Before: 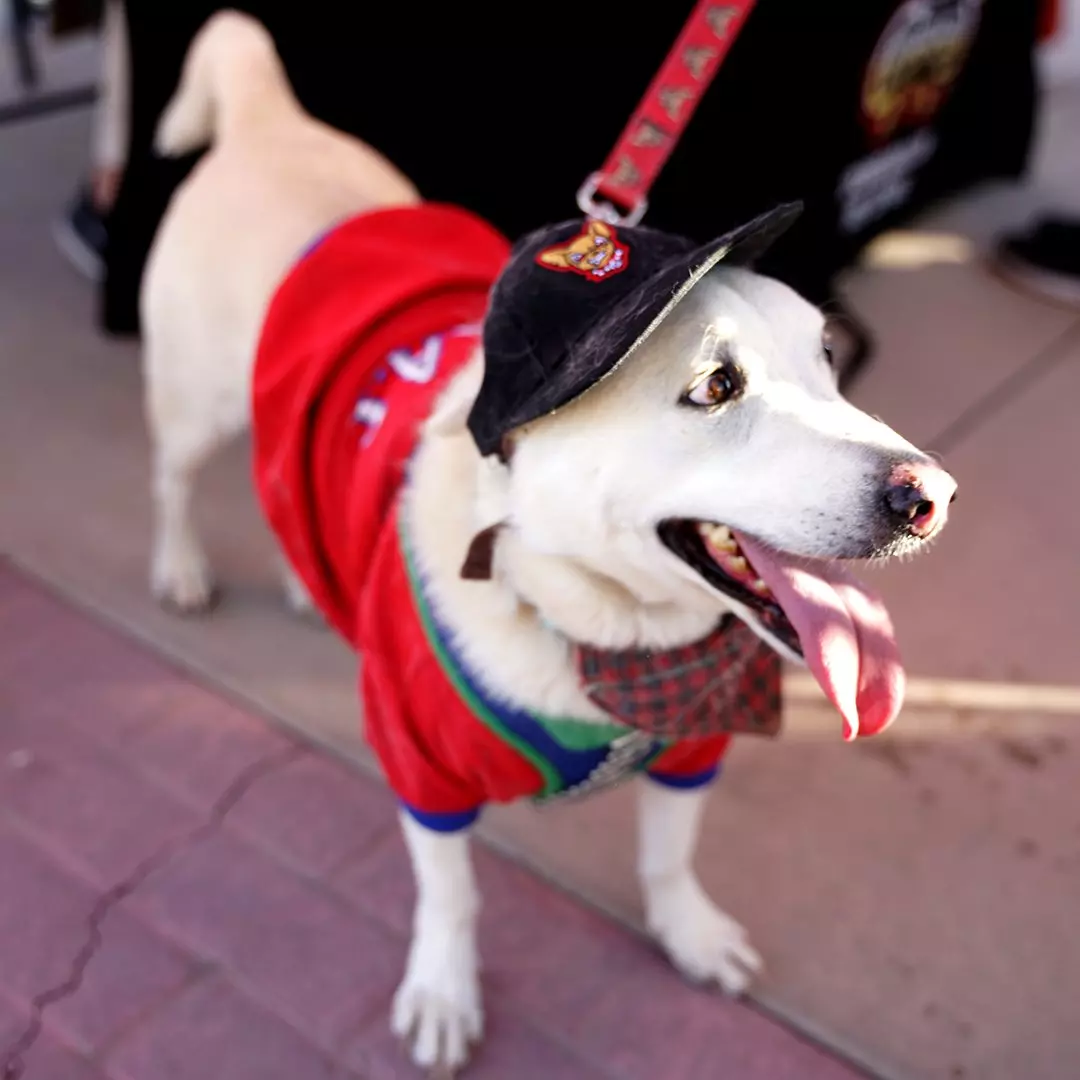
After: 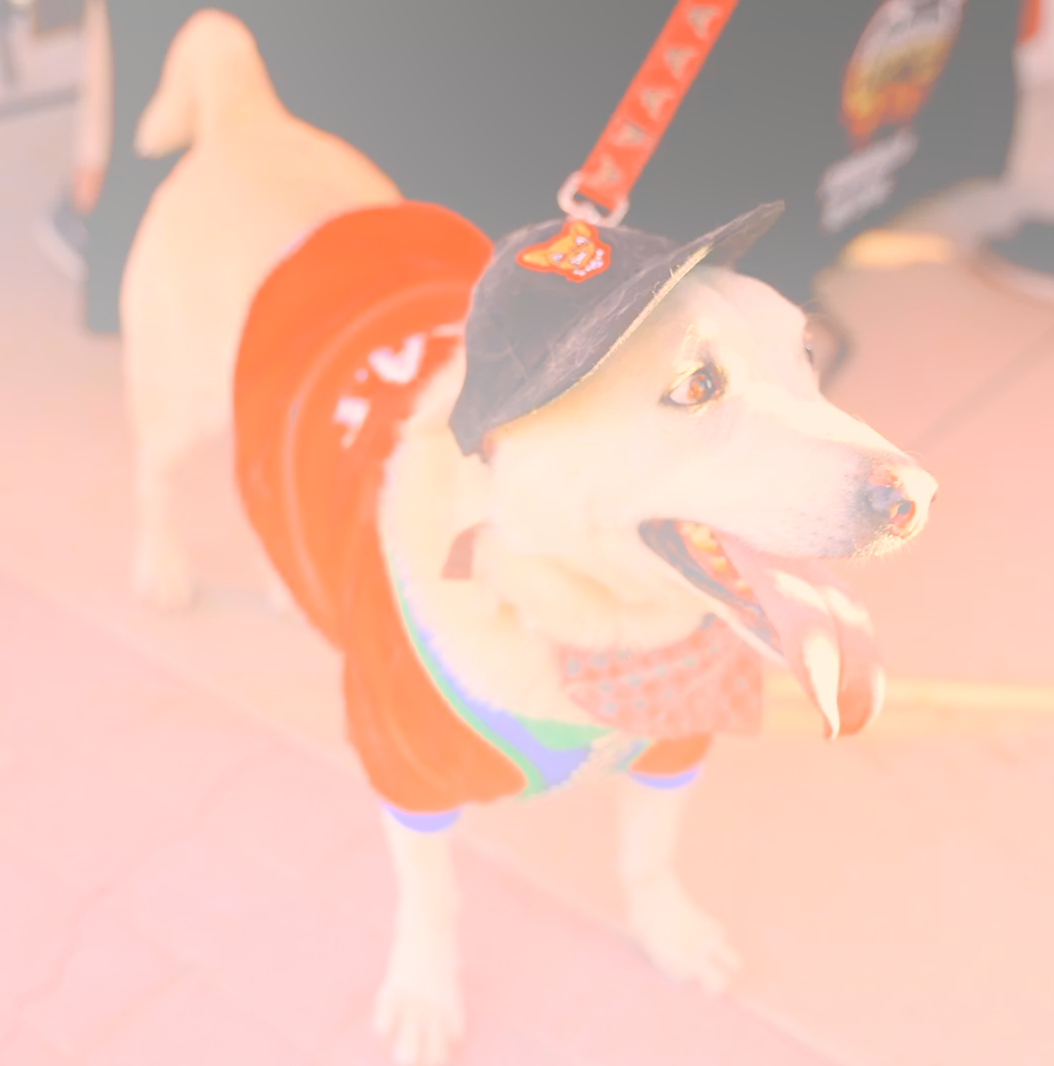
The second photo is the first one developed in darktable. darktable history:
crop and rotate: left 1.774%, right 0.633%, bottom 1.28%
bloom: size 70%, threshold 25%, strength 70%
color zones: curves: ch0 [(0, 0.5) (0.125, 0.4) (0.25, 0.5) (0.375, 0.4) (0.5, 0.4) (0.625, 0.35) (0.75, 0.35) (0.875, 0.5)]; ch1 [(0, 0.35) (0.125, 0.45) (0.25, 0.35) (0.375, 0.35) (0.5, 0.35) (0.625, 0.35) (0.75, 0.45) (0.875, 0.35)]; ch2 [(0, 0.6) (0.125, 0.5) (0.25, 0.5) (0.375, 0.6) (0.5, 0.6) (0.625, 0.5) (0.75, 0.5) (0.875, 0.5)]
tone equalizer: on, module defaults
color balance rgb: shadows lift › luminance -5%, shadows lift › chroma 1.1%, shadows lift › hue 219°, power › luminance 10%, power › chroma 2.83%, power › hue 60°, highlights gain › chroma 4.52%, highlights gain › hue 33.33°, saturation formula JzAzBz (2021)
